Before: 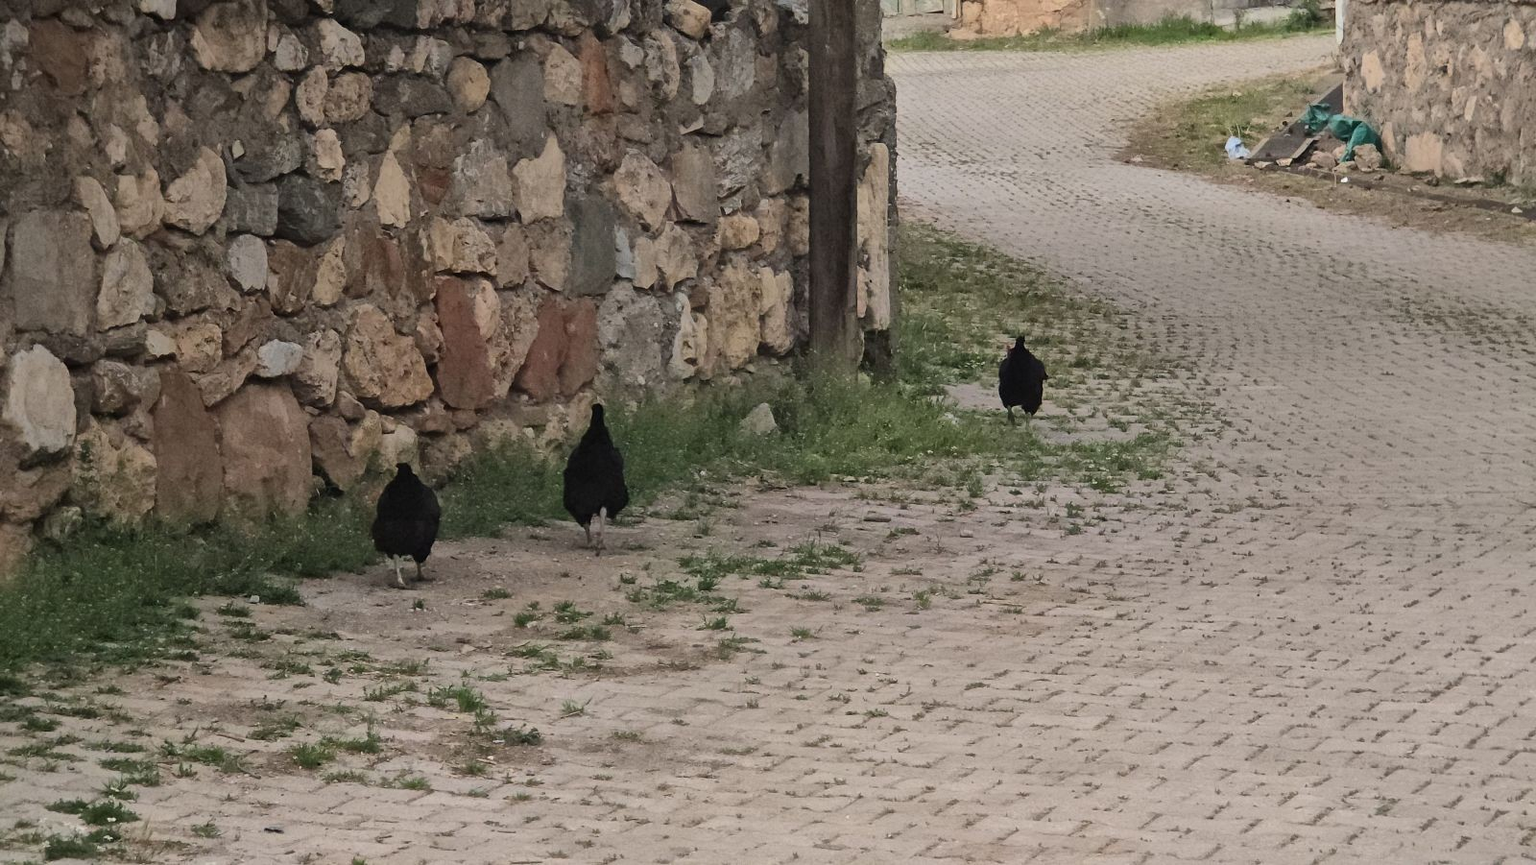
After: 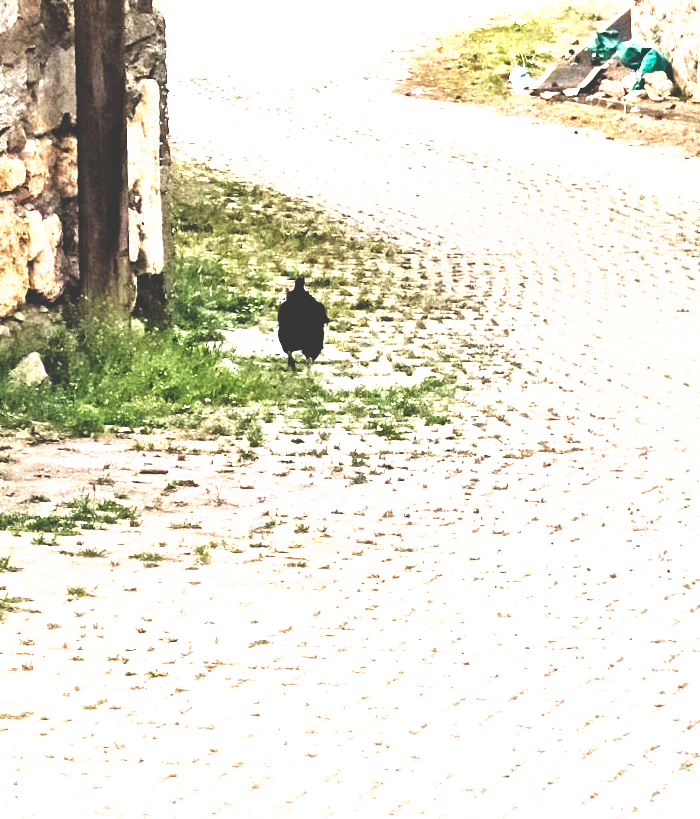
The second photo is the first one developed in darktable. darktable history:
rotate and perspective: rotation -1°, crop left 0.011, crop right 0.989, crop top 0.025, crop bottom 0.975
exposure: black level correction 0, exposure 1.9 EV, compensate highlight preservation false
base curve: curves: ch0 [(0, 0.036) (0.083, 0.04) (0.804, 1)], preserve colors none
crop: left 47.628%, top 6.643%, right 7.874%
